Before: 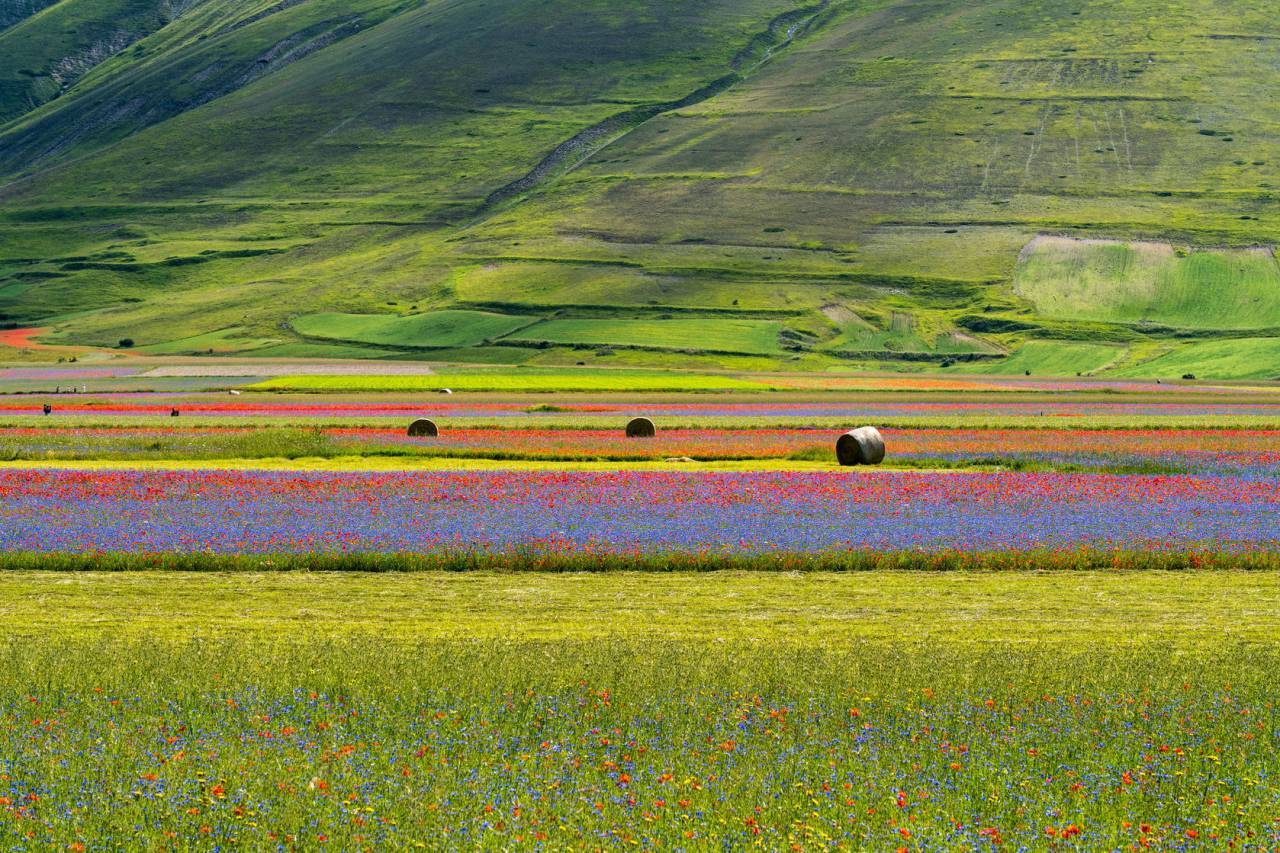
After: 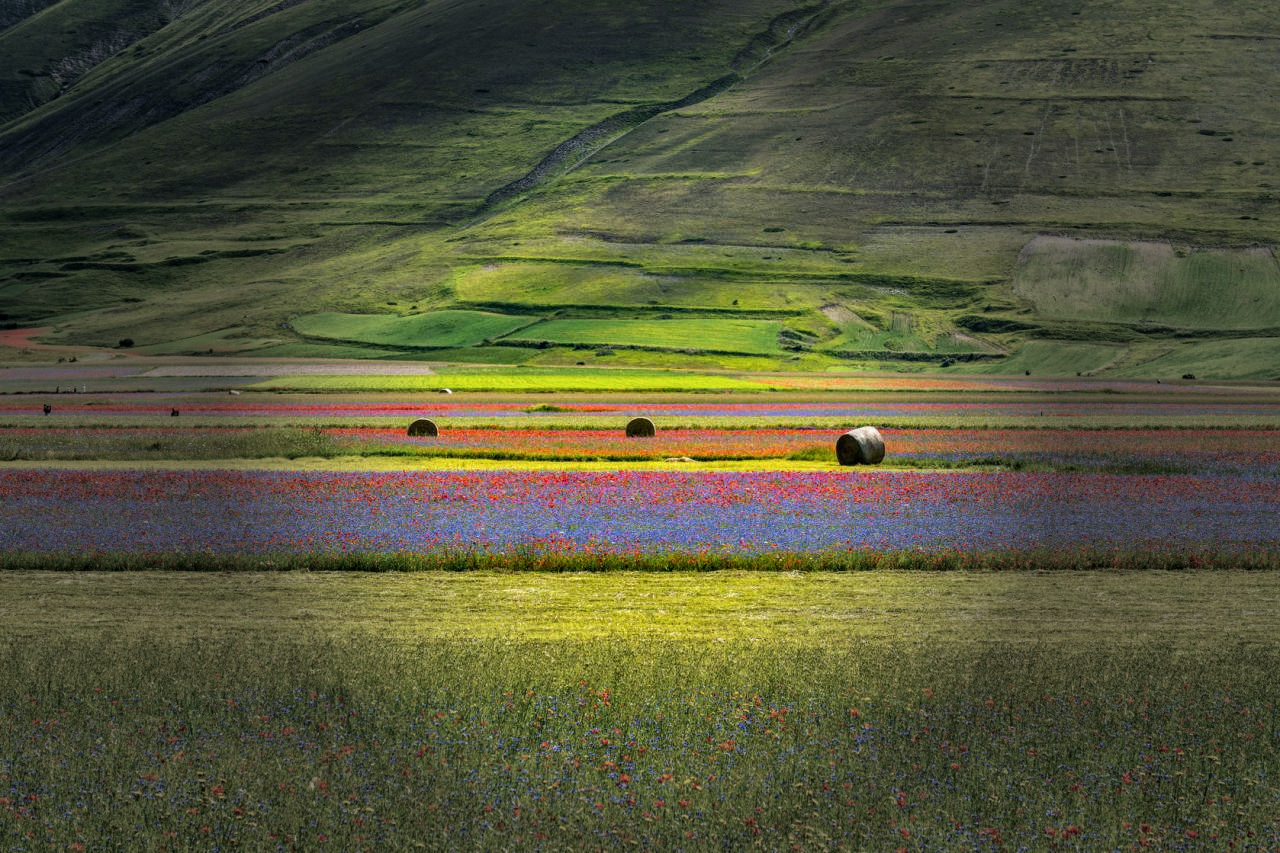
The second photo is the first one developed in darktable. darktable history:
local contrast: on, module defaults
vignetting: fall-off start 30.89%, fall-off radius 34.76%, brightness -0.714, saturation -0.479
